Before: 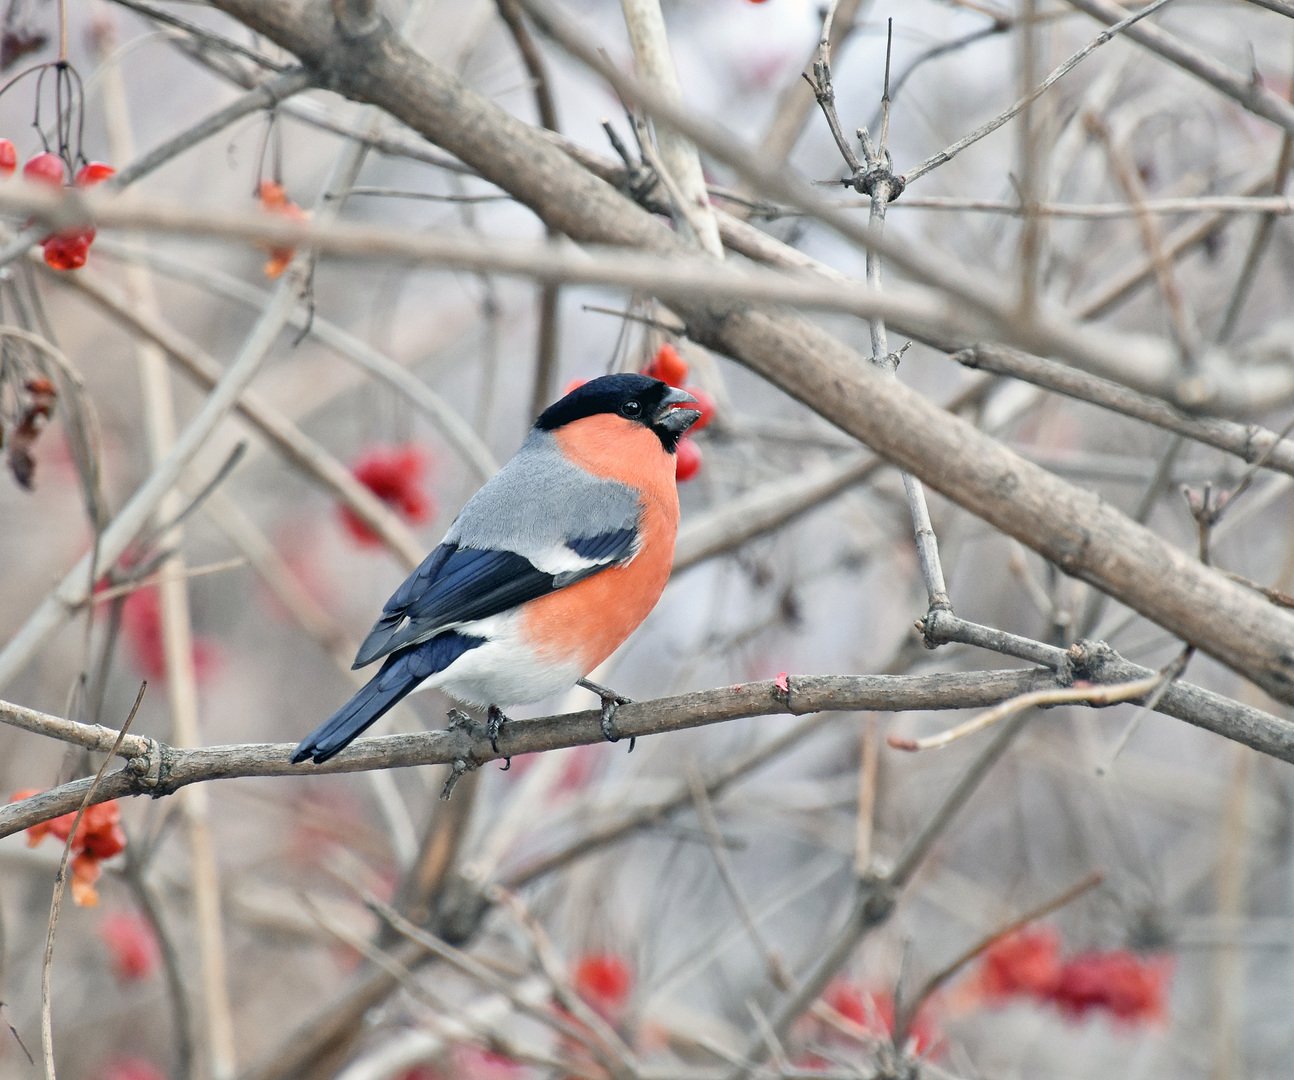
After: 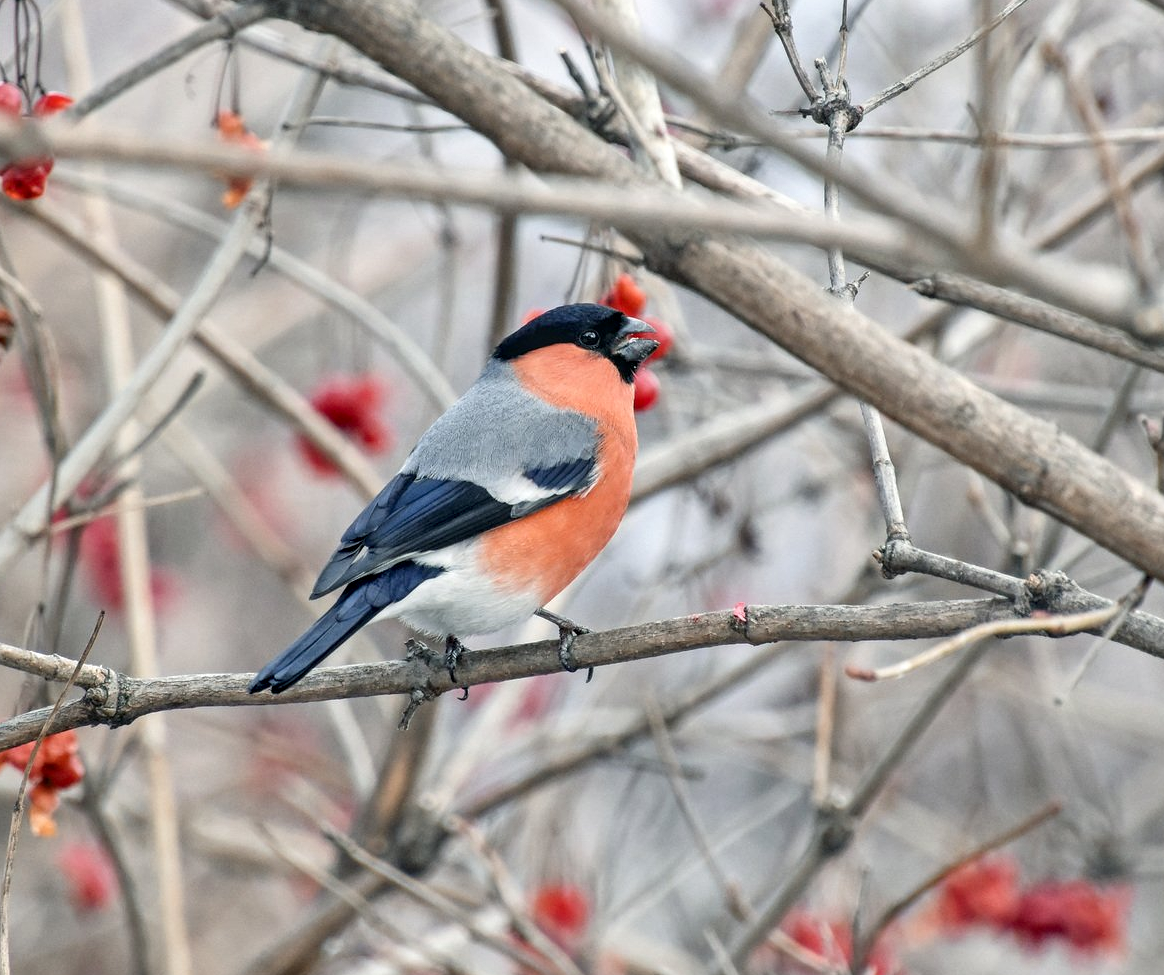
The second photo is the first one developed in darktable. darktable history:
local contrast: detail 130%
crop: left 3.259%, top 6.488%, right 6.727%, bottom 3.191%
